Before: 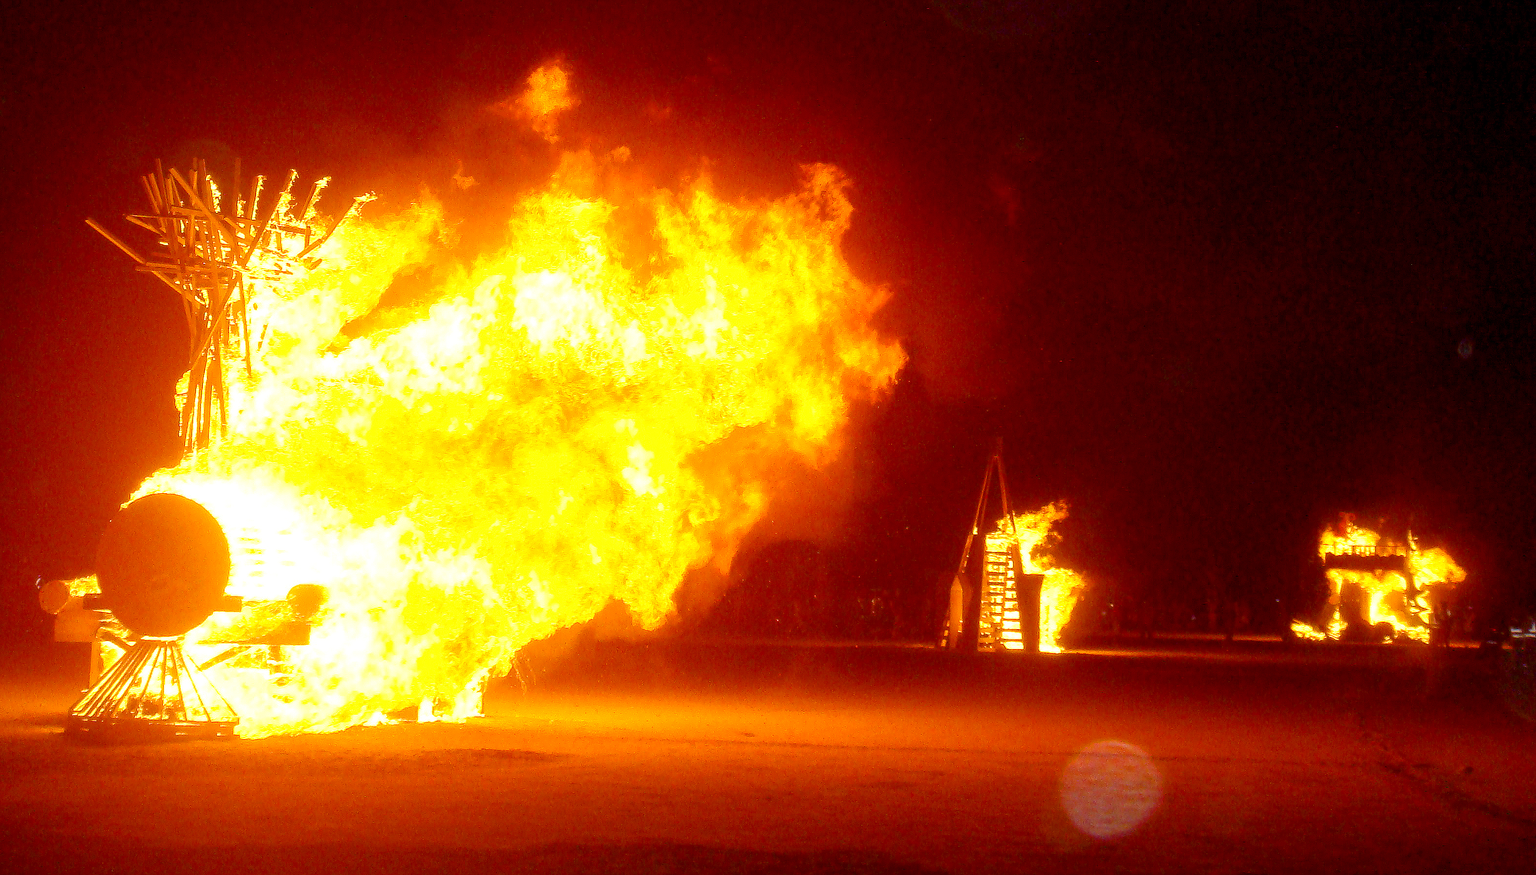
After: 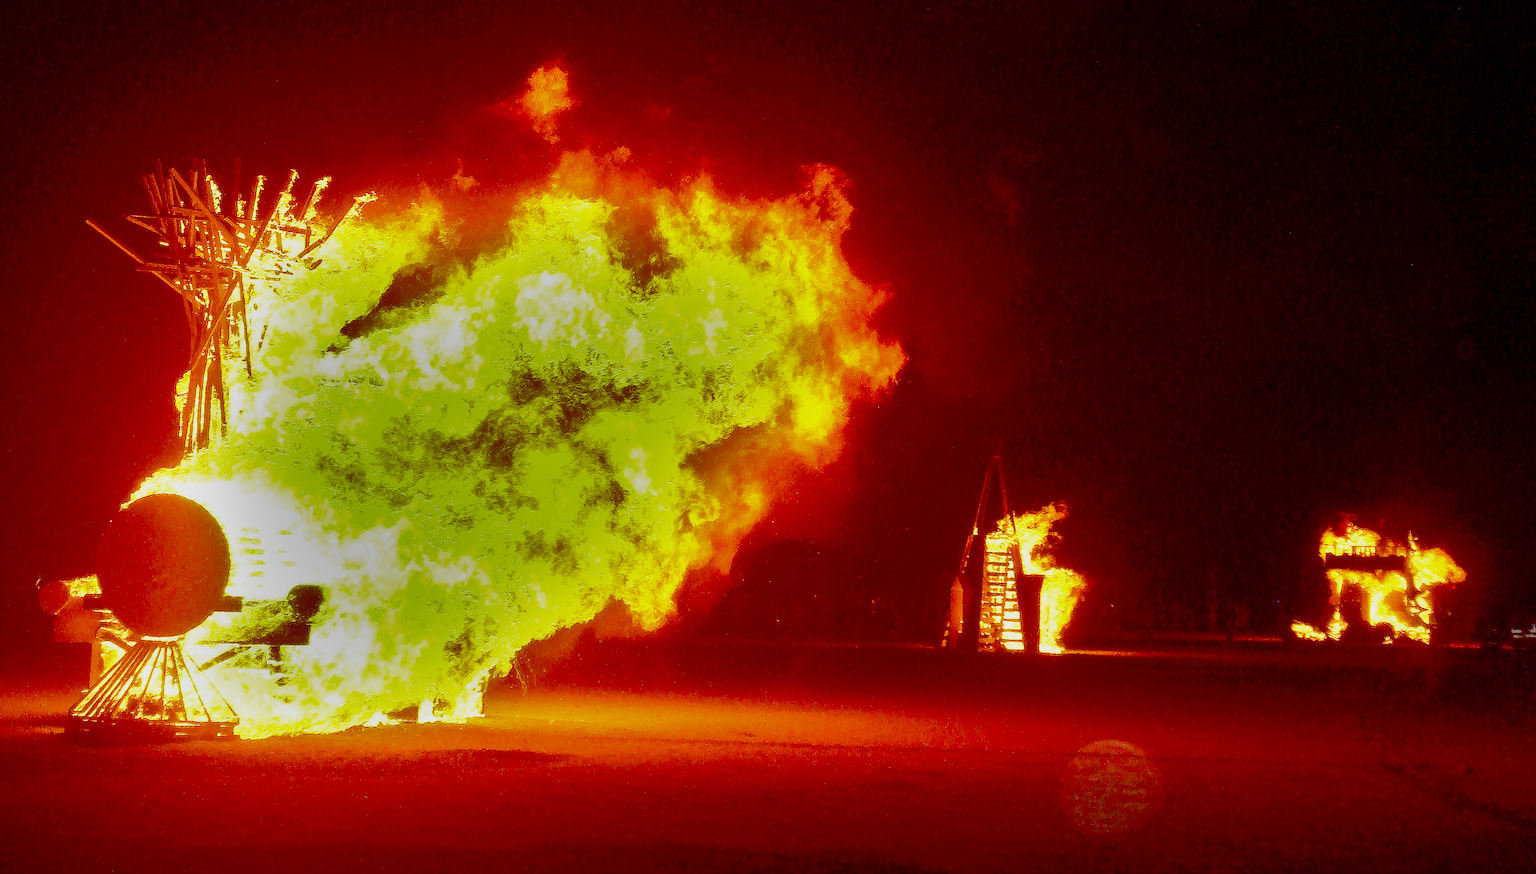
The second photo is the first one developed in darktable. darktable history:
shadows and highlights: shadows 20.83, highlights -81.99, soften with gaussian
contrast brightness saturation: contrast 0.066, brightness -0.133, saturation 0.06
exposure: black level correction 0.045, exposure -0.228 EV, compensate highlight preservation false
